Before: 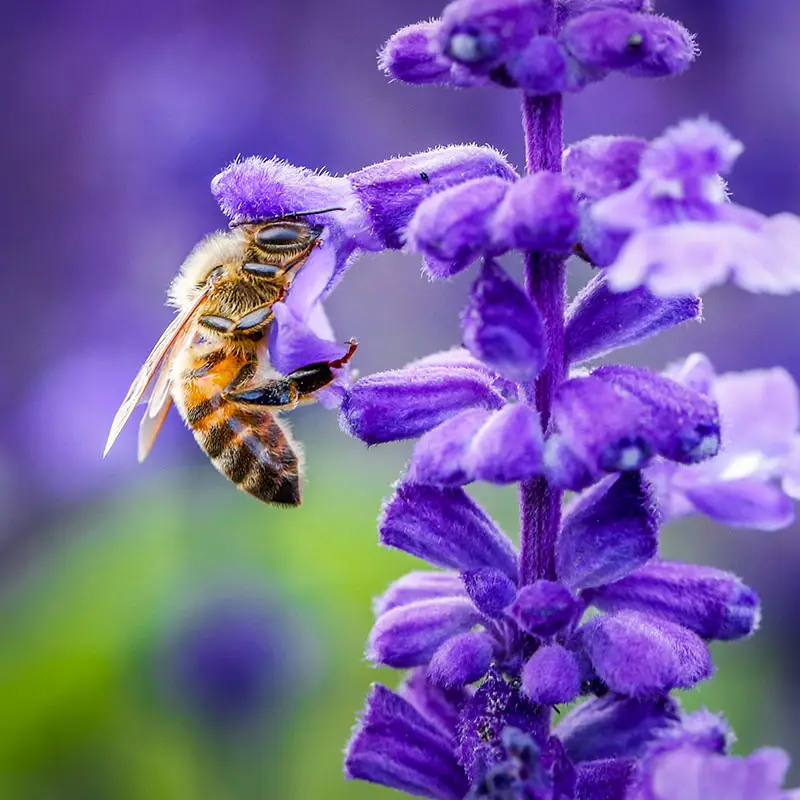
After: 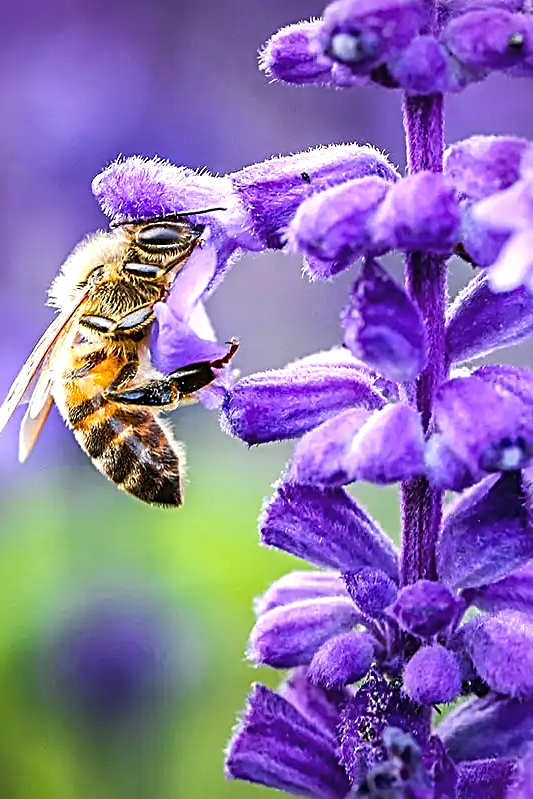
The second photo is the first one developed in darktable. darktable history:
tone equalizer: -8 EV -0.75 EV, -7 EV -0.7 EV, -6 EV -0.6 EV, -5 EV -0.4 EV, -3 EV 0.4 EV, -2 EV 0.6 EV, -1 EV 0.7 EV, +0 EV 0.75 EV, edges refinement/feathering 500, mask exposure compensation -1.57 EV, preserve details no
shadows and highlights: shadows 25, highlights -25
color balance: mode lift, gamma, gain (sRGB), lift [1.04, 1, 1, 0.97], gamma [1.01, 1, 1, 0.97], gain [0.96, 1, 1, 0.97]
sharpen: radius 2.817, amount 0.715
crop and rotate: left 15.055%, right 18.278%
